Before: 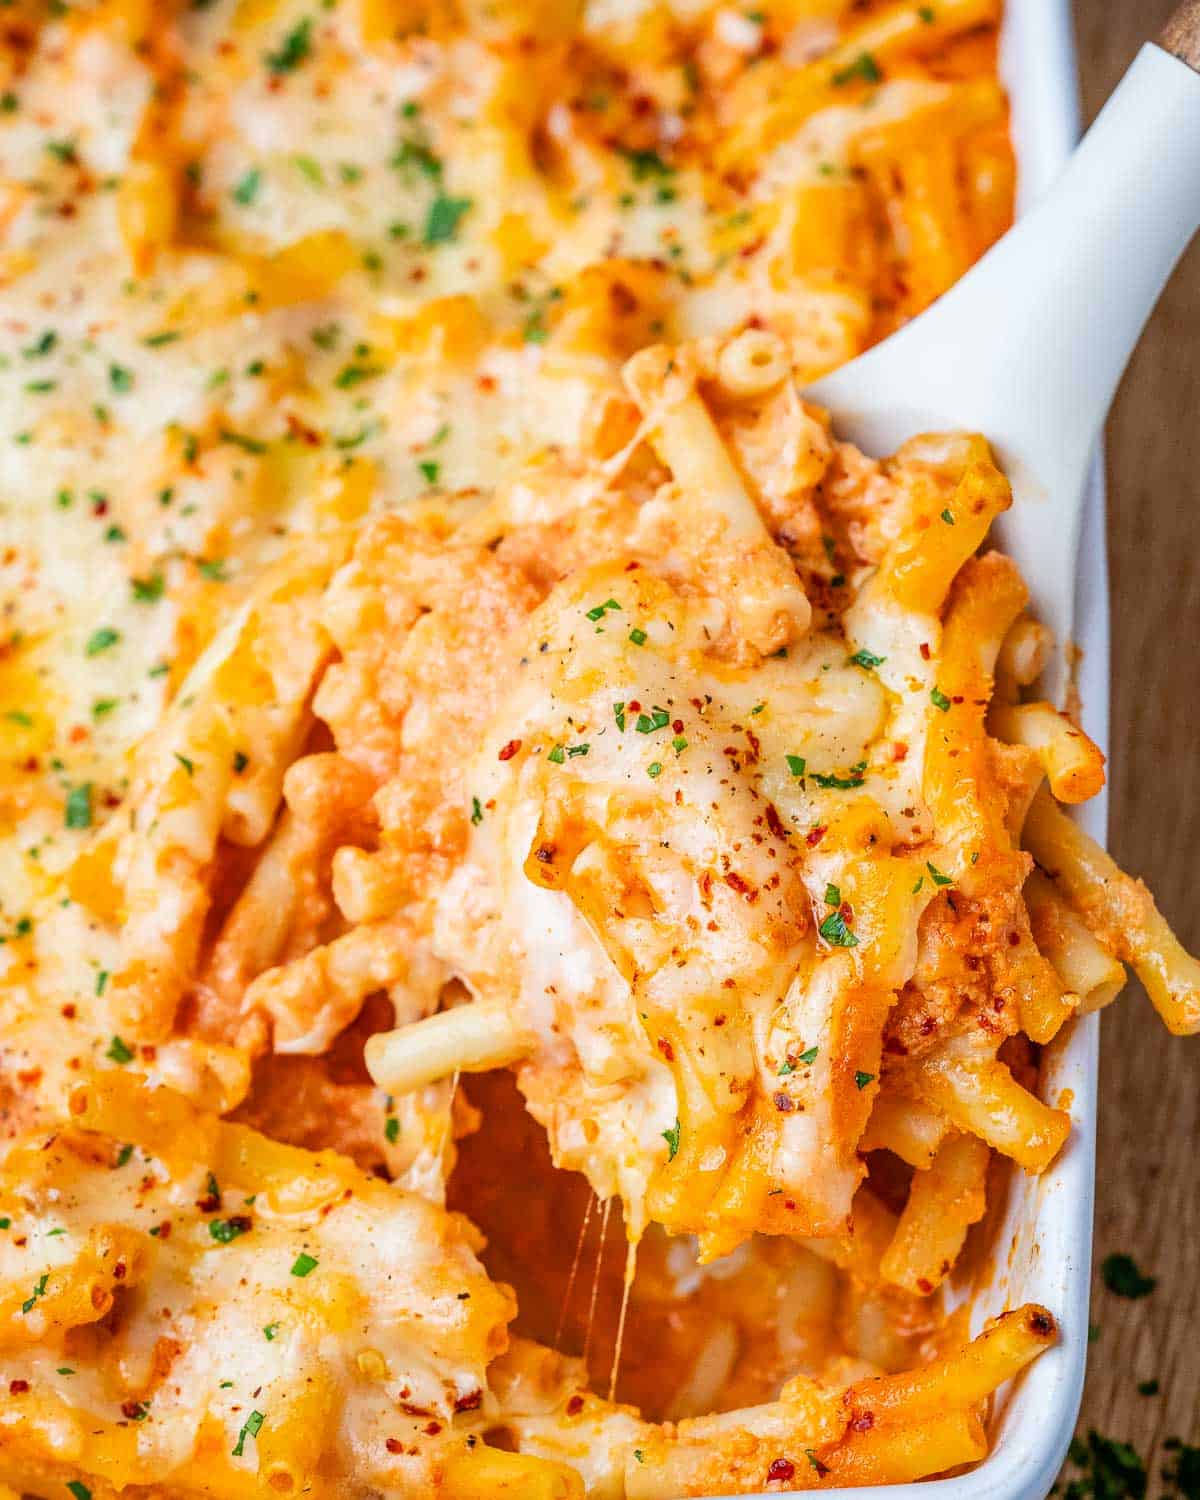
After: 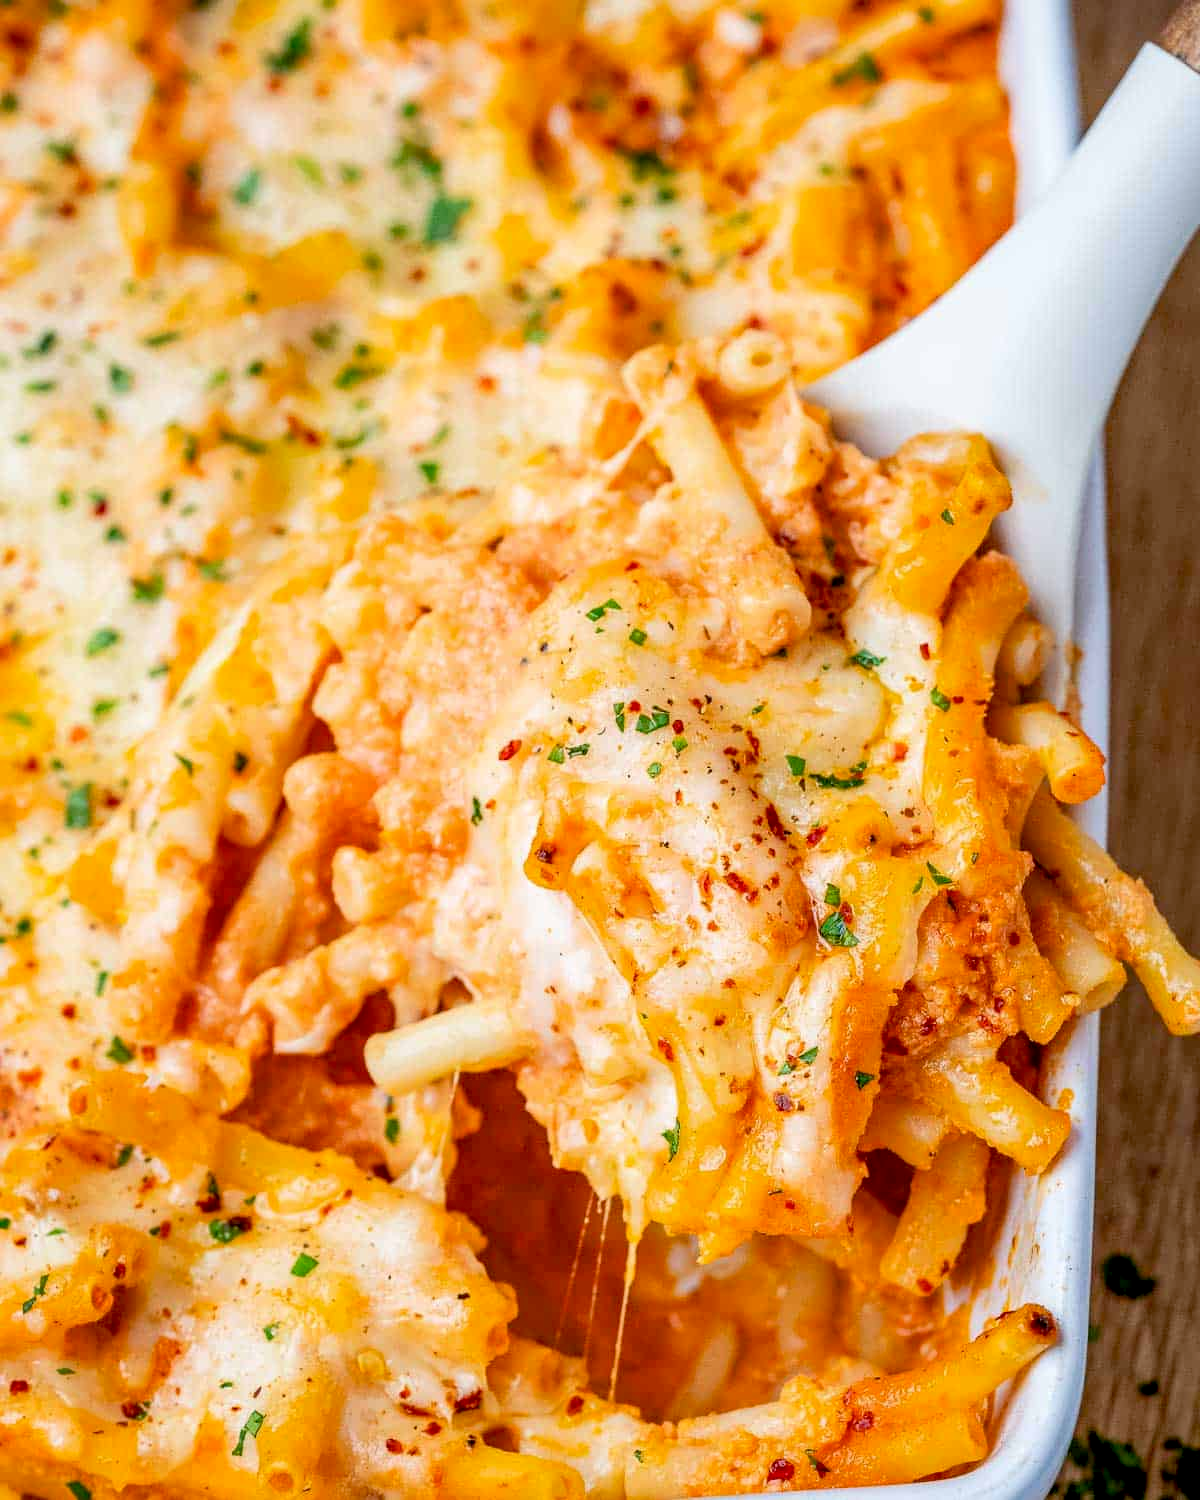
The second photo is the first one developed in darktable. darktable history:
exposure: black level correction 0.009, exposure 0.016 EV, compensate highlight preservation false
